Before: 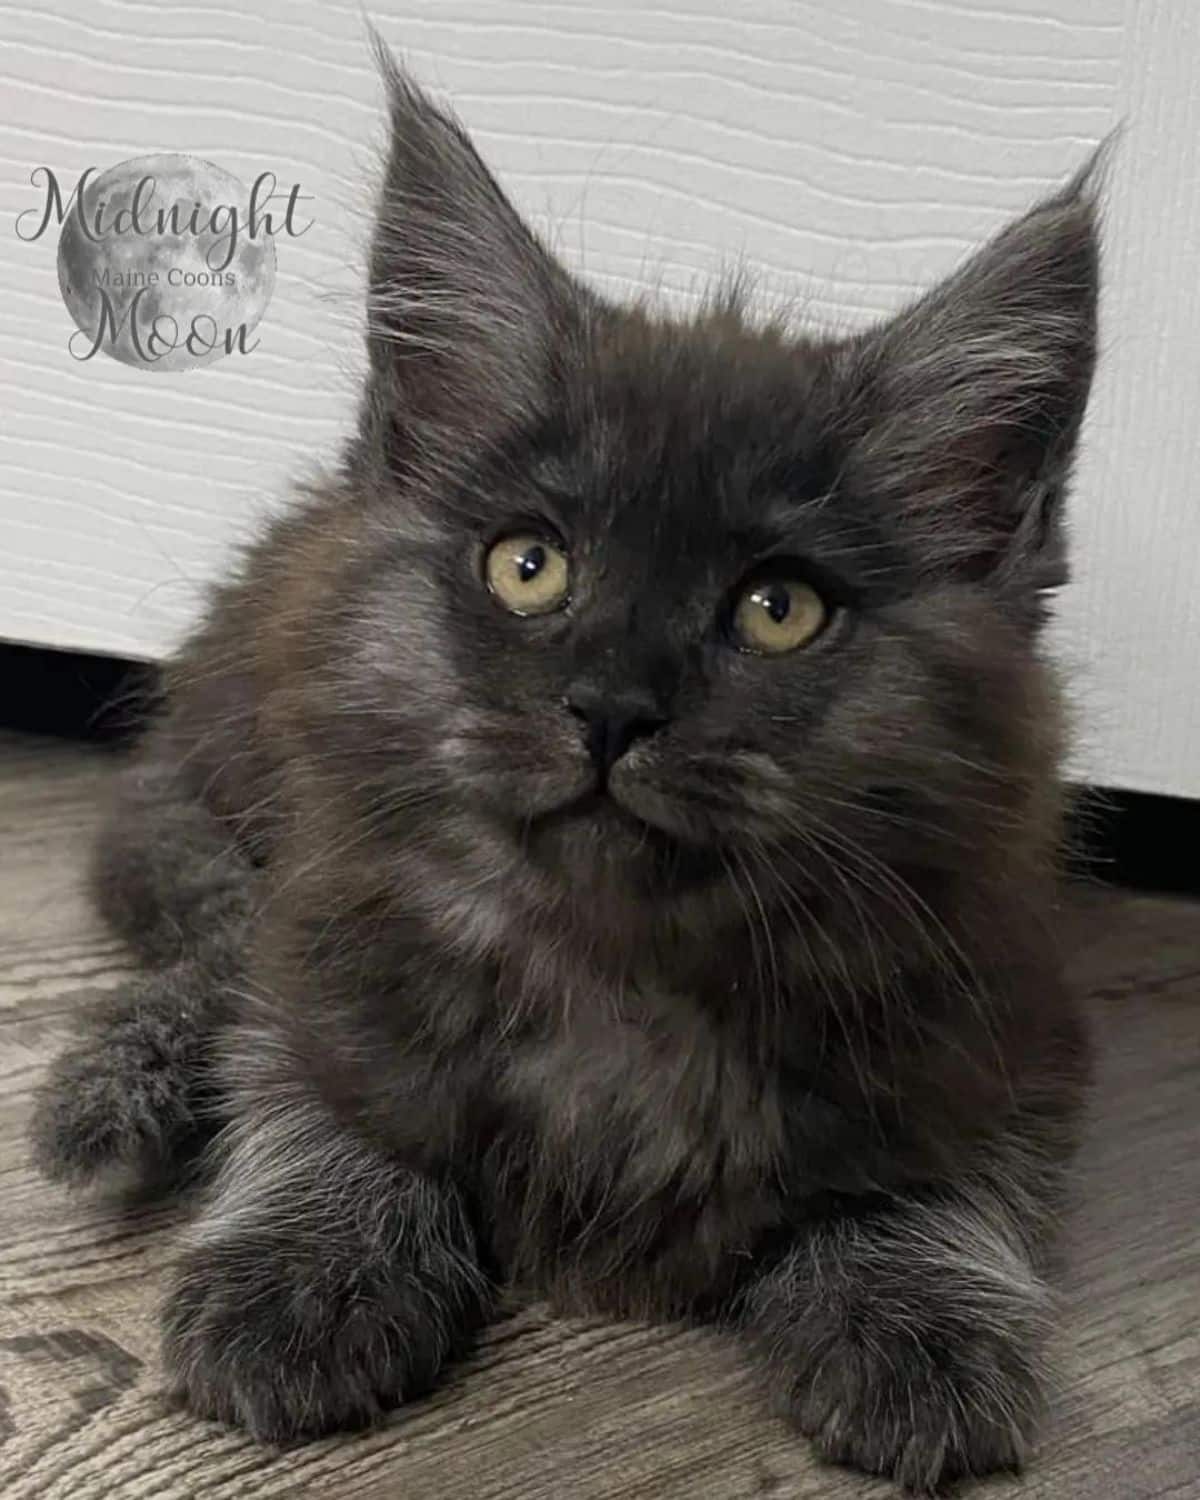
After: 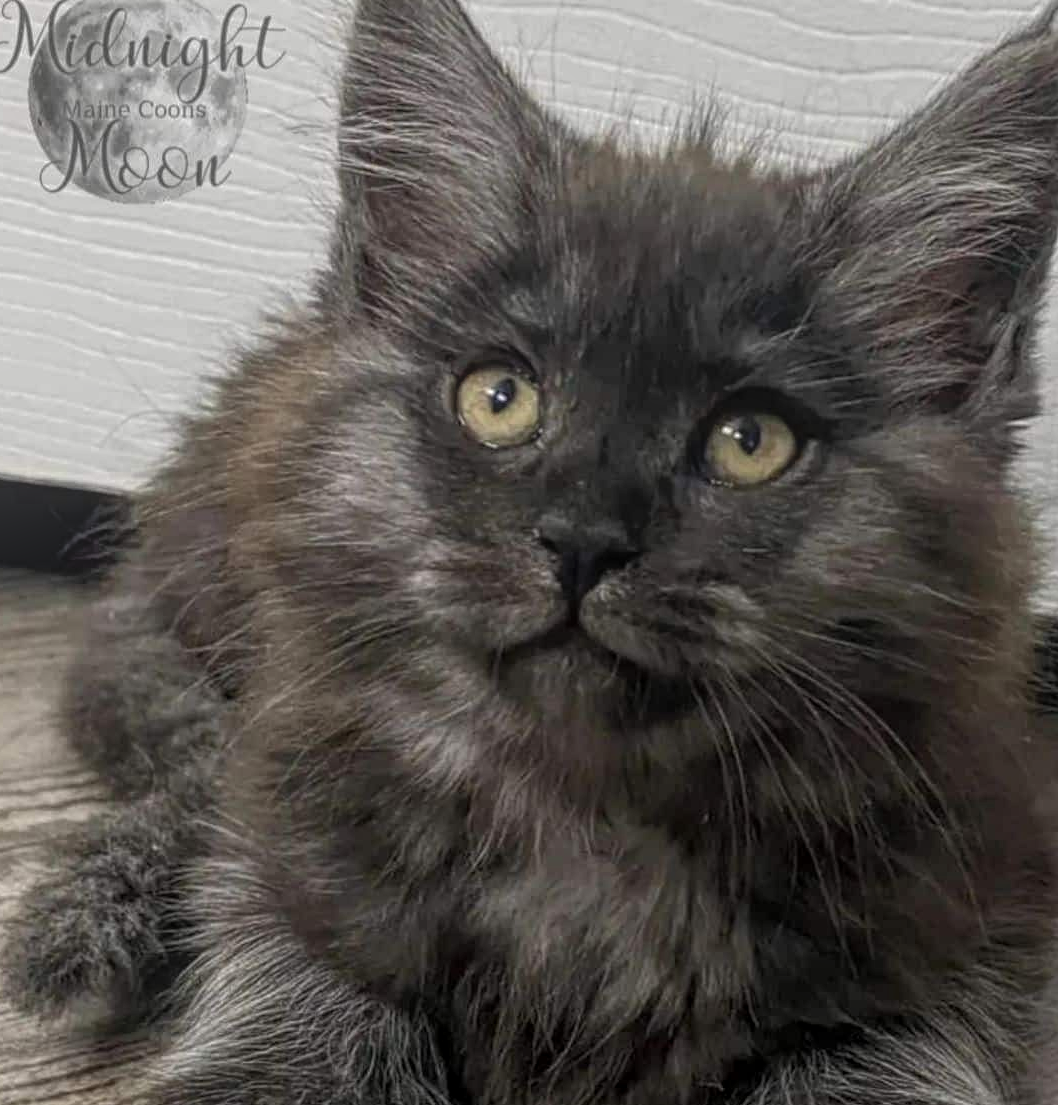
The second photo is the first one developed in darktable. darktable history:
local contrast: highlights 66%, shadows 32%, detail 167%, midtone range 0.2
crop and rotate: left 2.442%, top 11.26%, right 9.323%, bottom 15.028%
